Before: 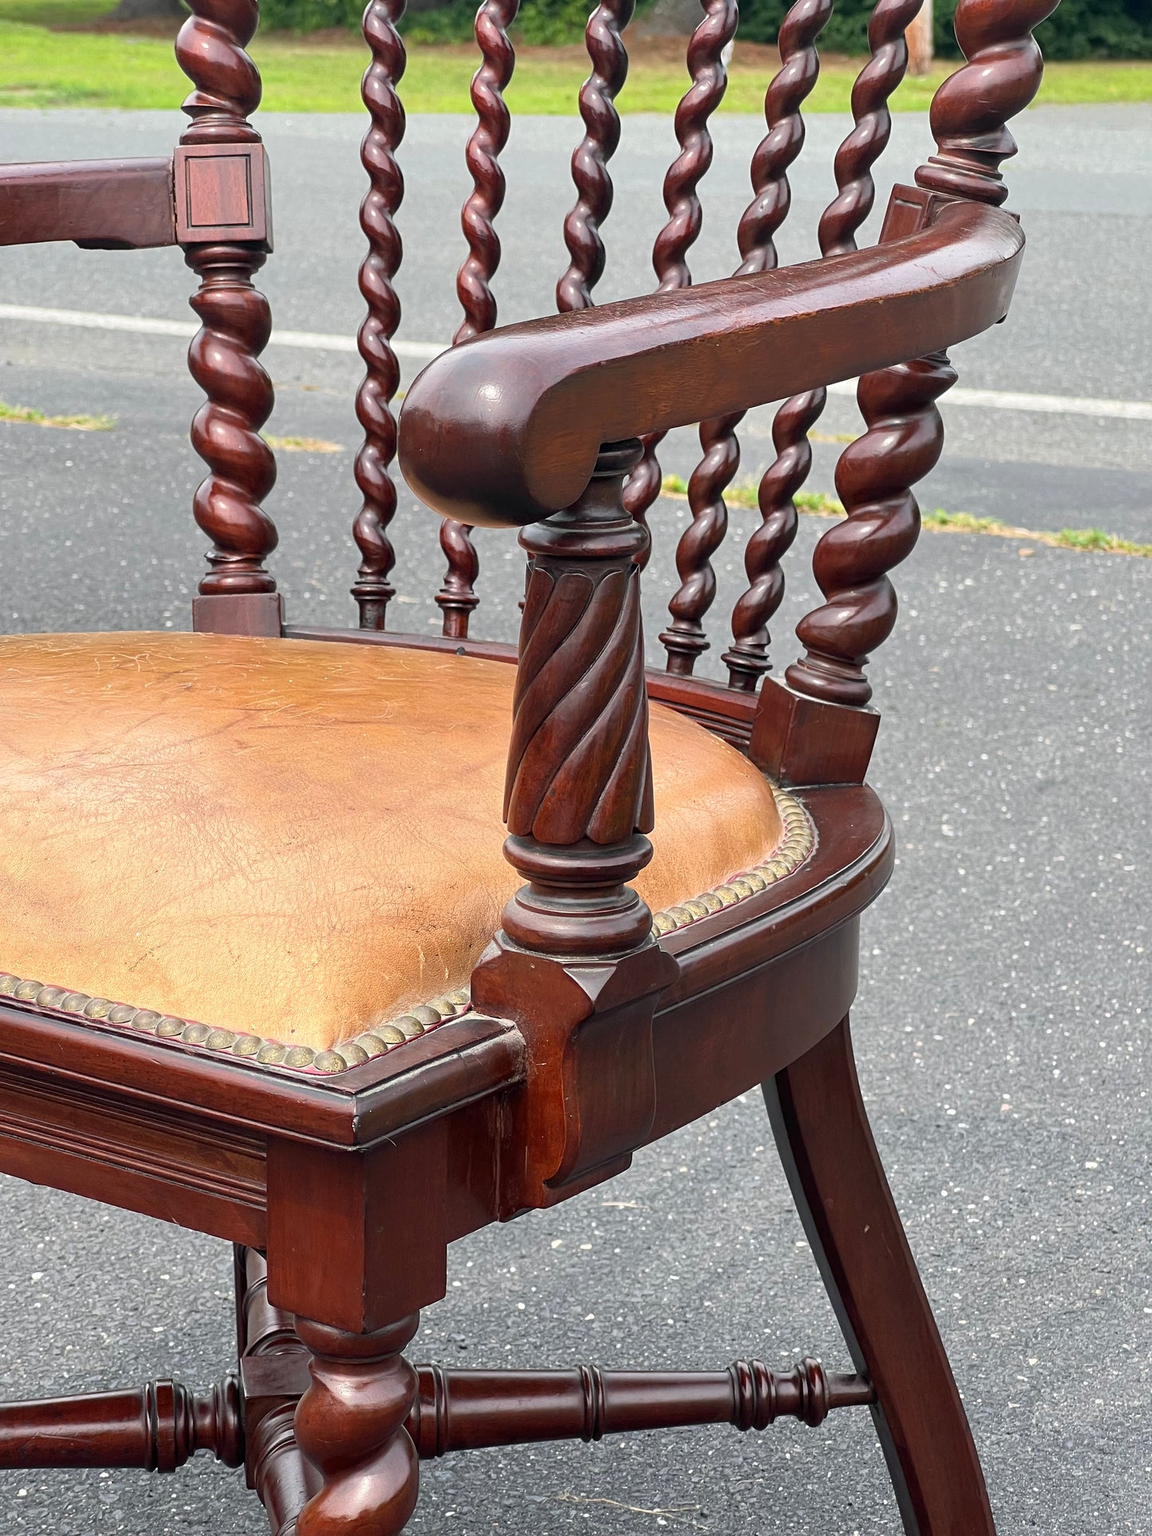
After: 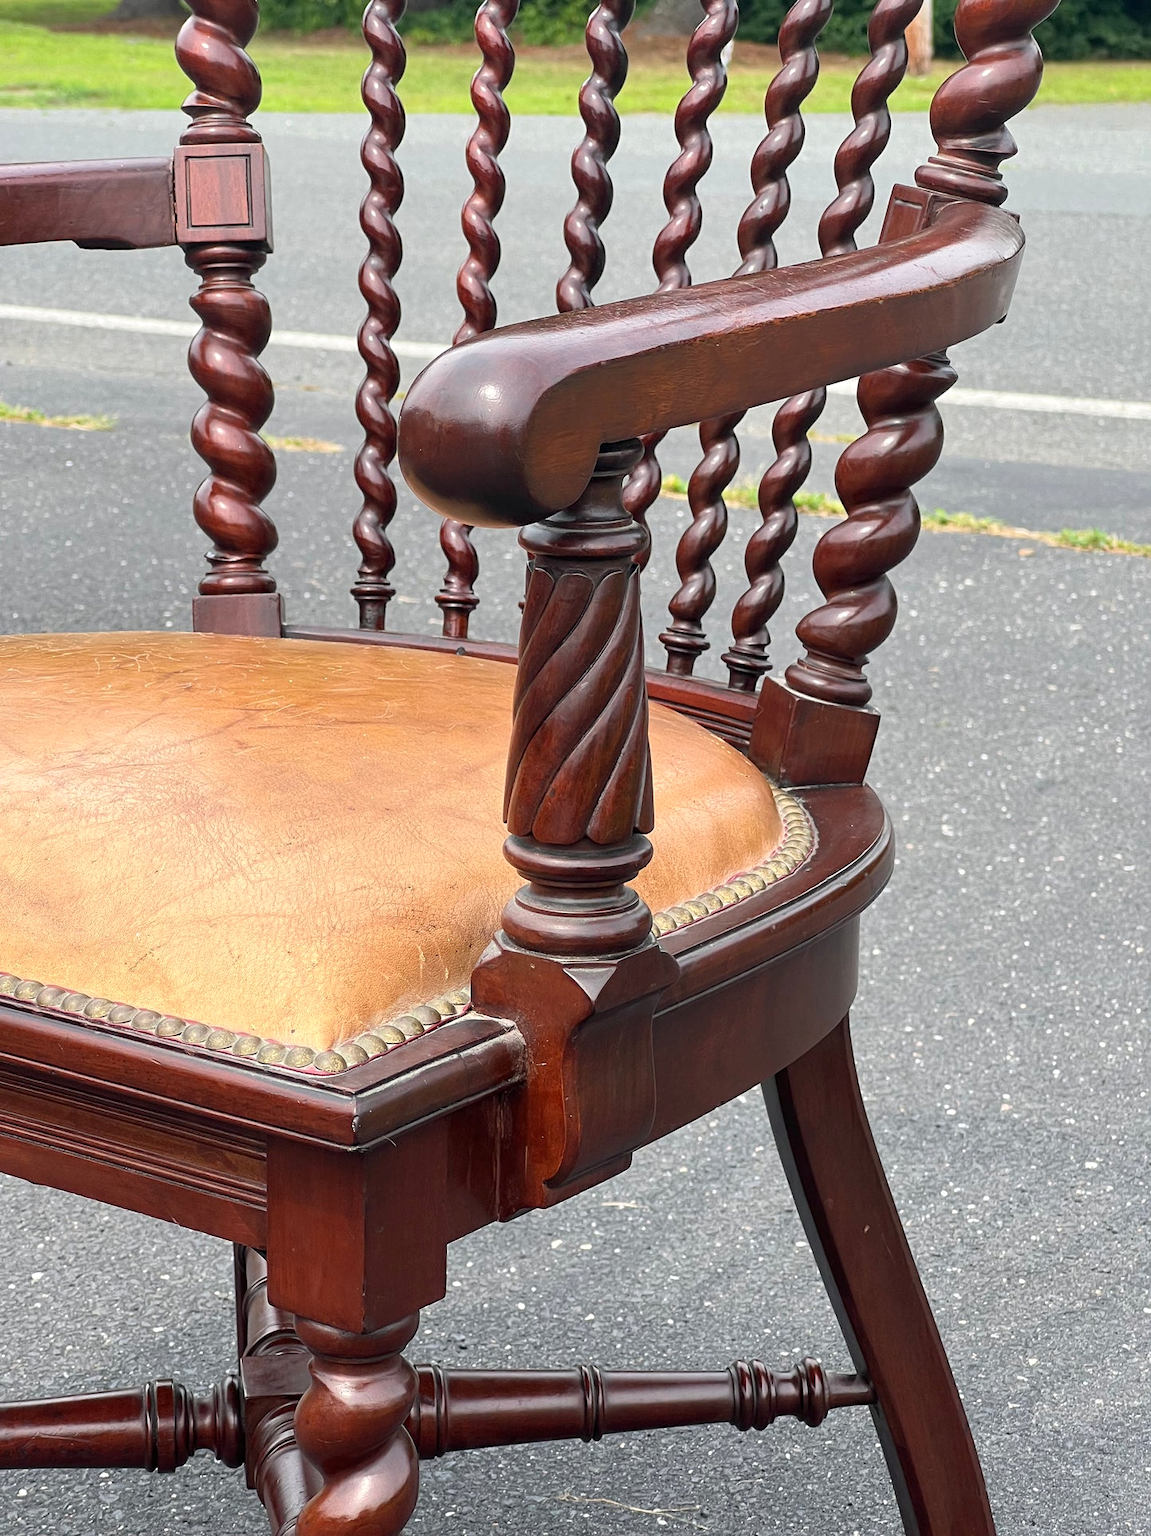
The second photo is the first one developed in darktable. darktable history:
exposure: exposure 0.084 EV, compensate exposure bias true, compensate highlight preservation false
